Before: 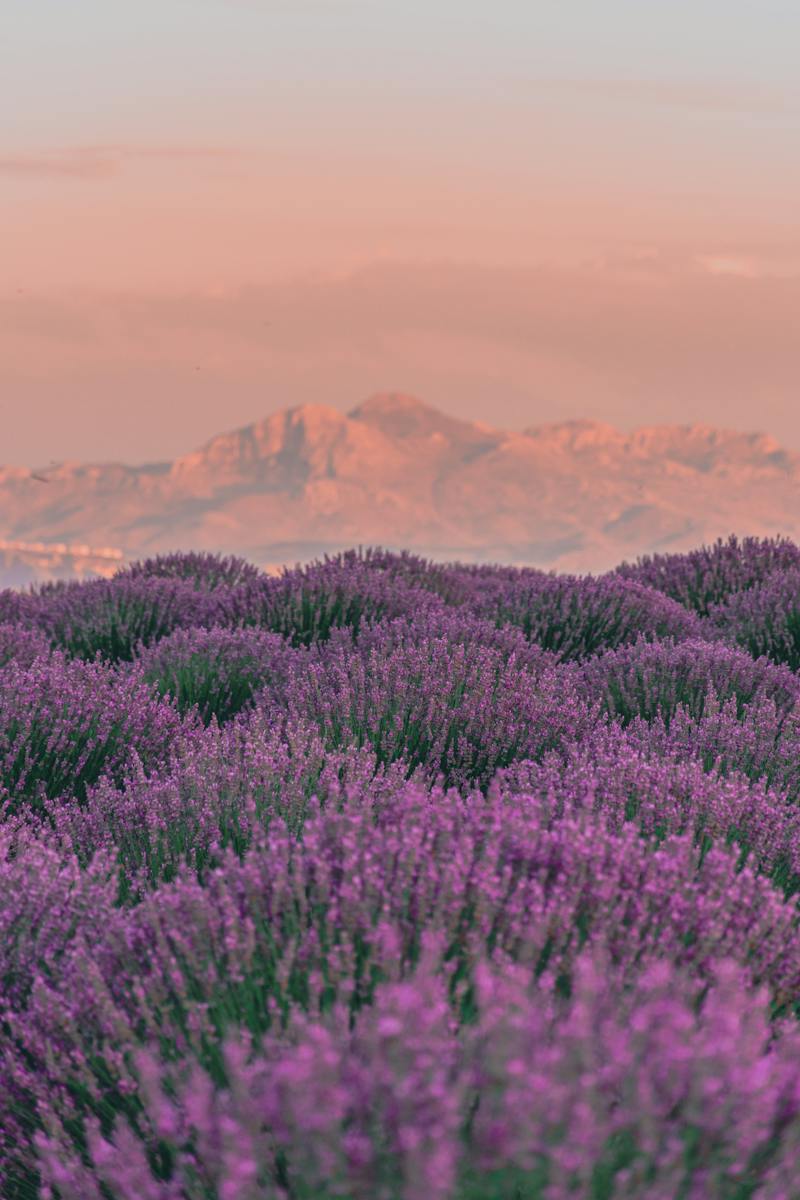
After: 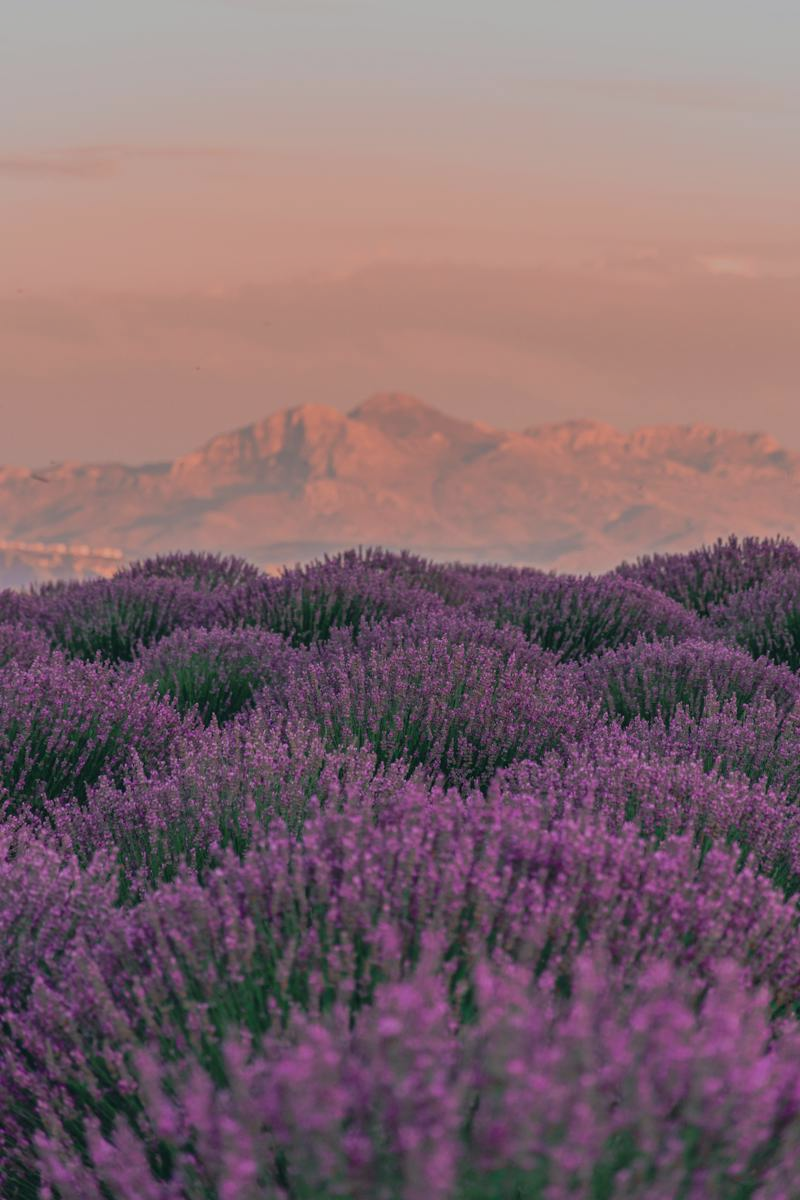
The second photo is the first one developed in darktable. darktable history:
exposure: exposure -0.42 EV, compensate exposure bias true, compensate highlight preservation false
